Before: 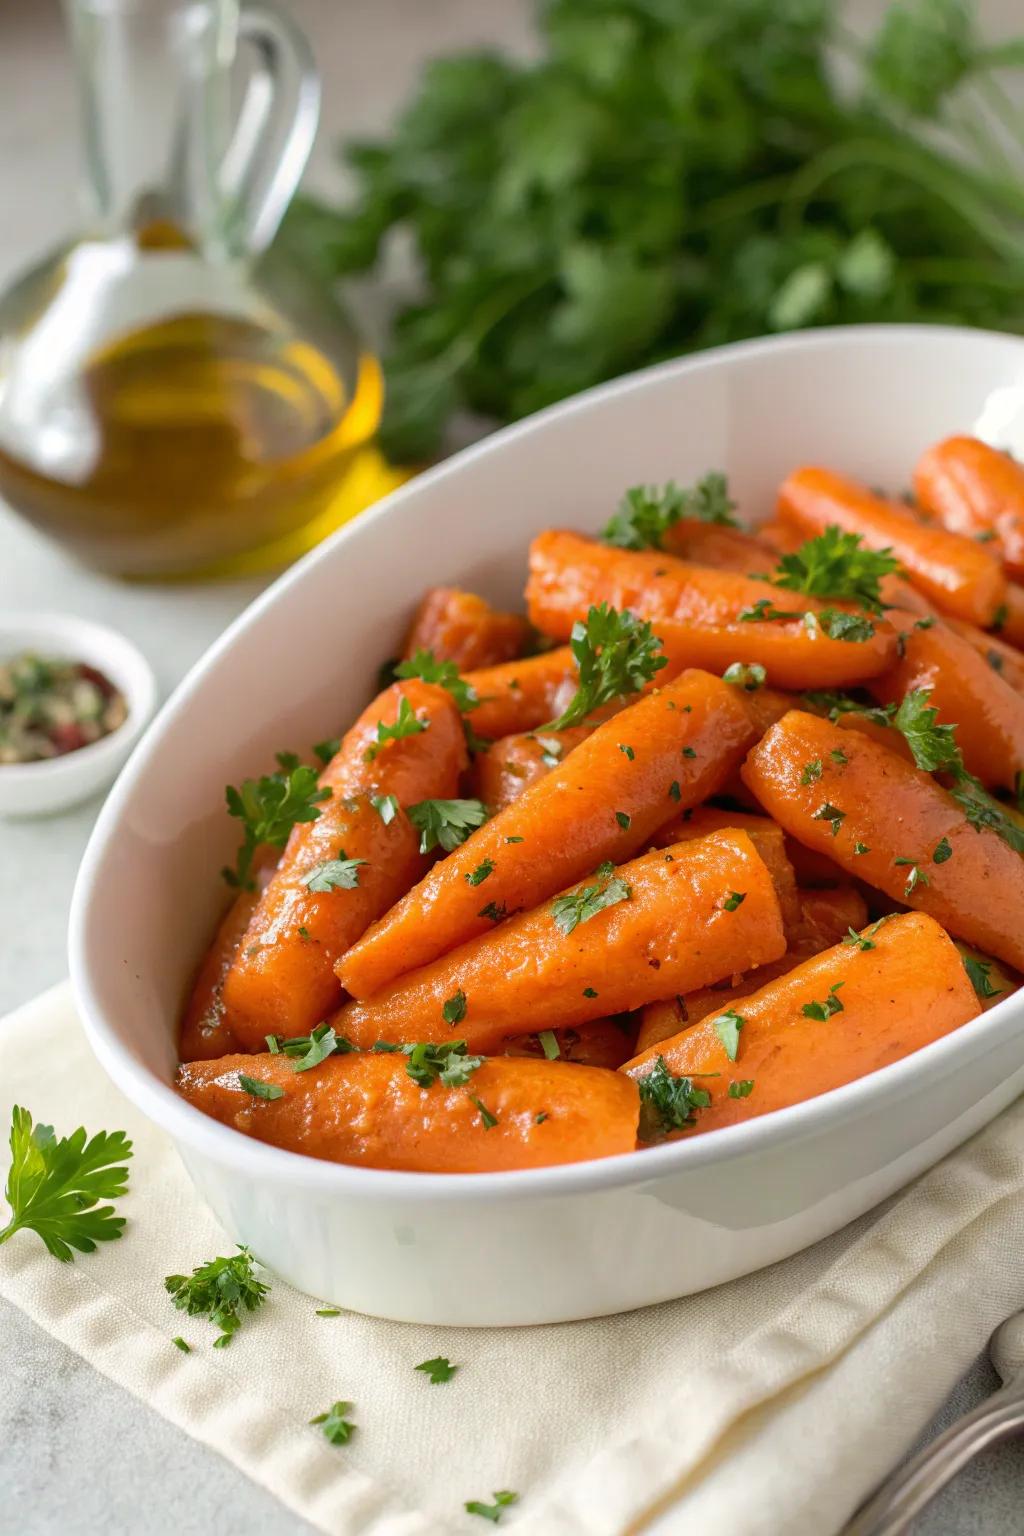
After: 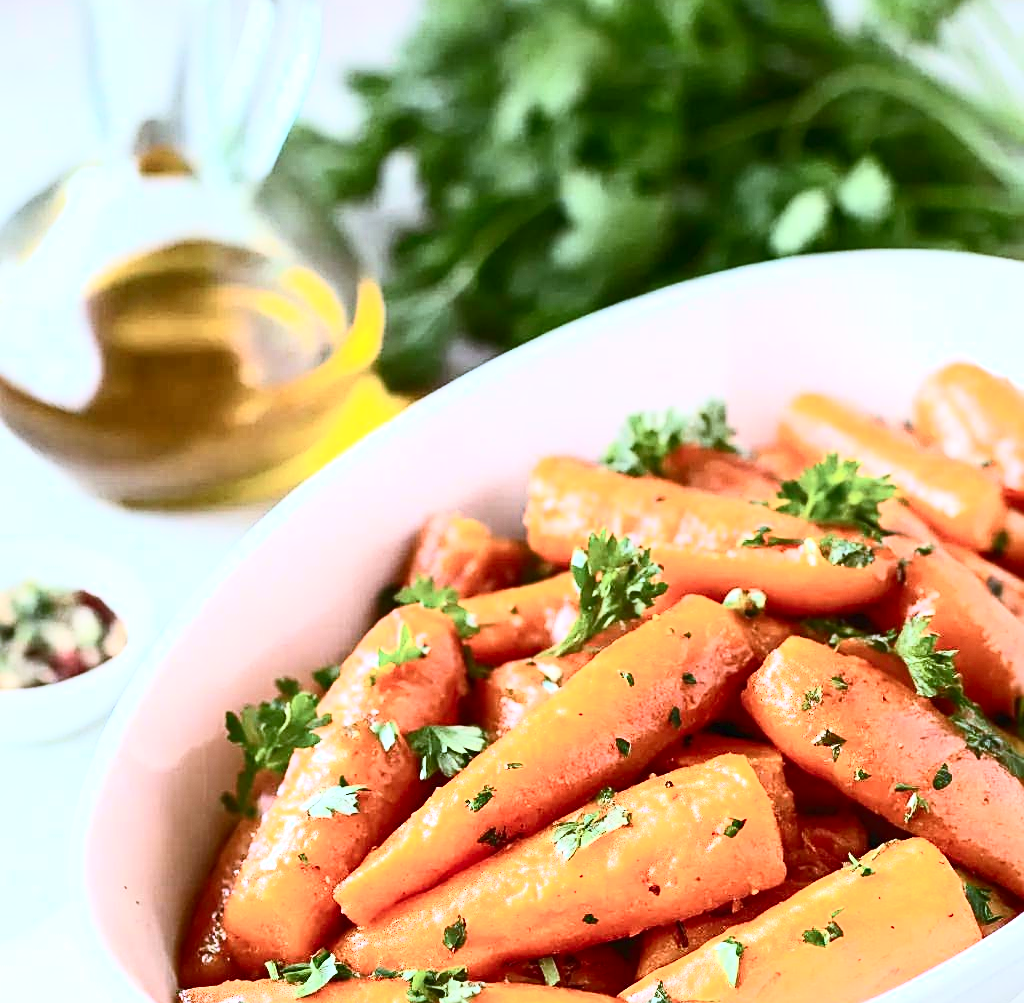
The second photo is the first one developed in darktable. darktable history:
exposure: exposure 0.566 EV, compensate highlight preservation false
crop and rotate: top 4.842%, bottom 29.826%
sharpen: on, module defaults
contrast brightness saturation: contrast 0.631, brightness 0.332, saturation 0.138
color correction: highlights a* -2.13, highlights b* -18.16
